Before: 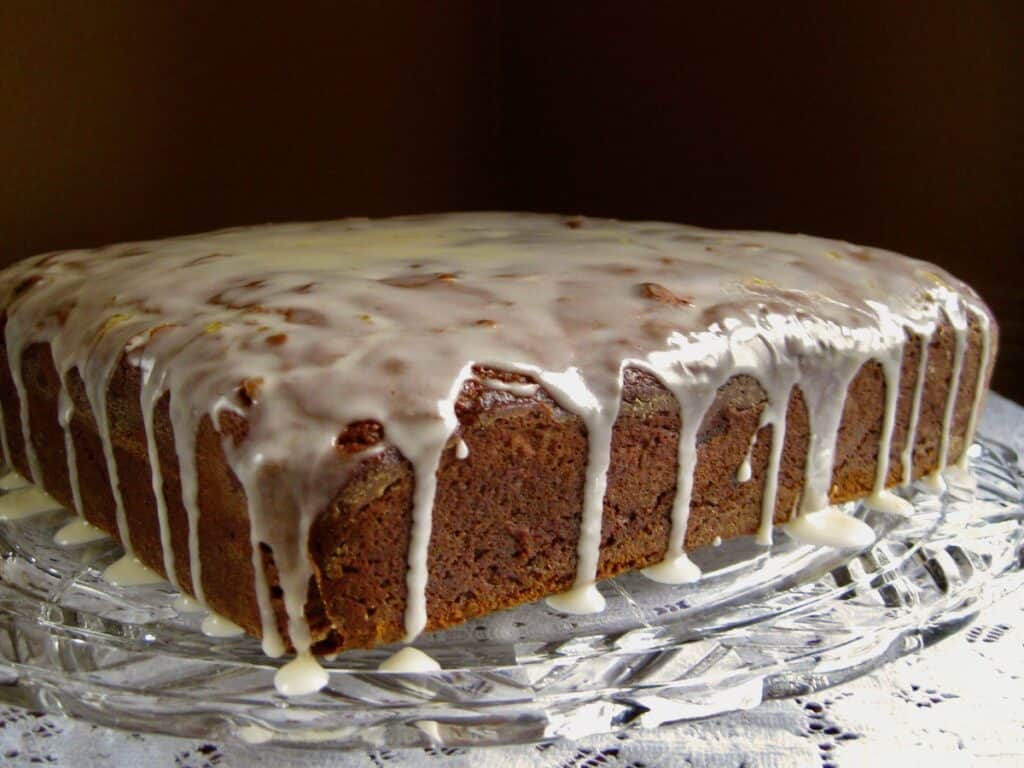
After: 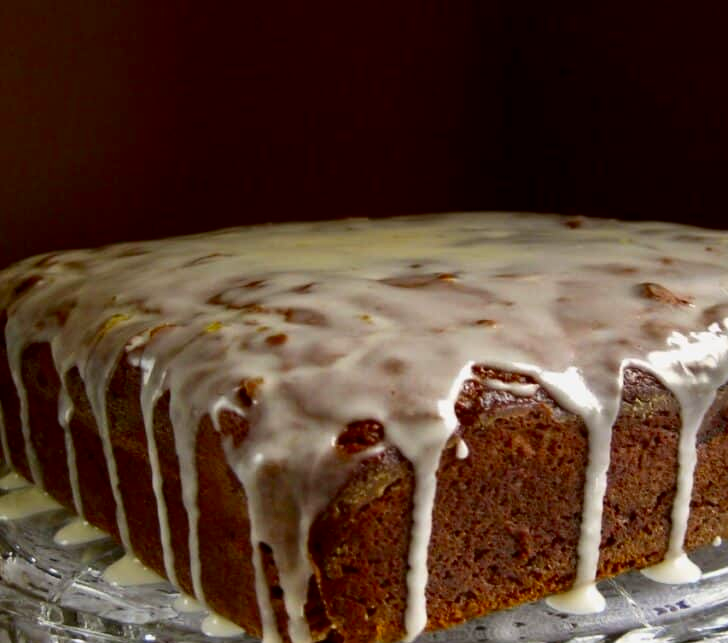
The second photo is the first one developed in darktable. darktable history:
crop: right 28.835%, bottom 16.202%
contrast brightness saturation: contrast 0.147, brightness -0.01, saturation 0.095
